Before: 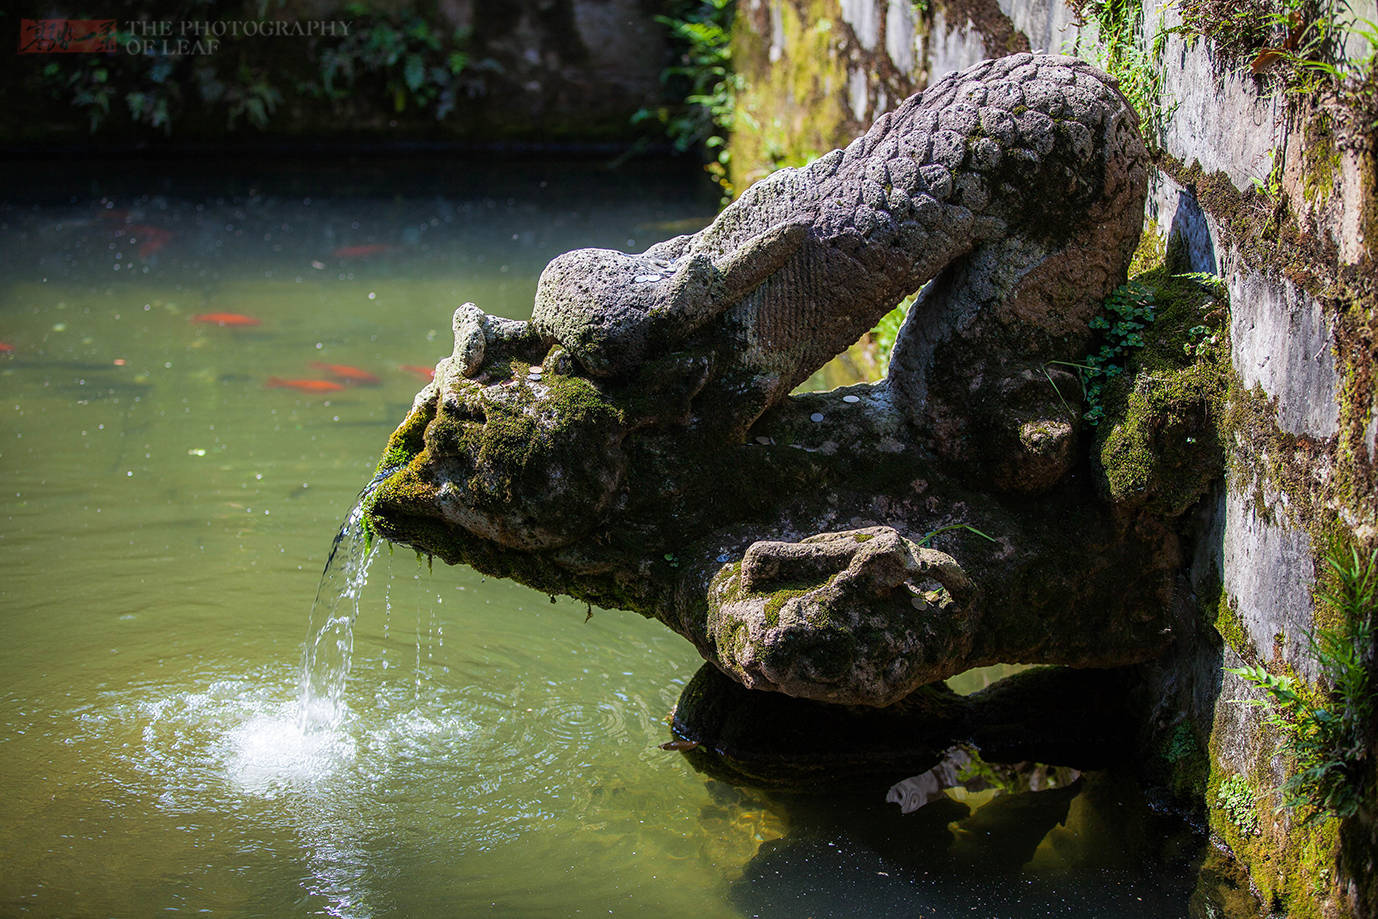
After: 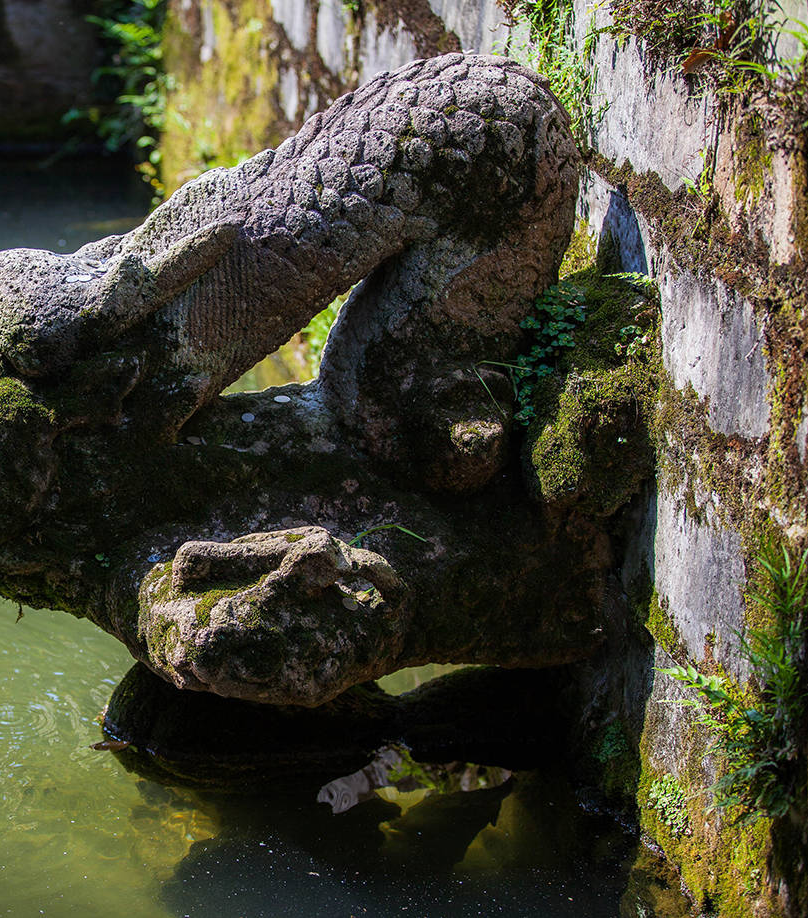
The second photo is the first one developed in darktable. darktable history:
crop: left 41.32%
